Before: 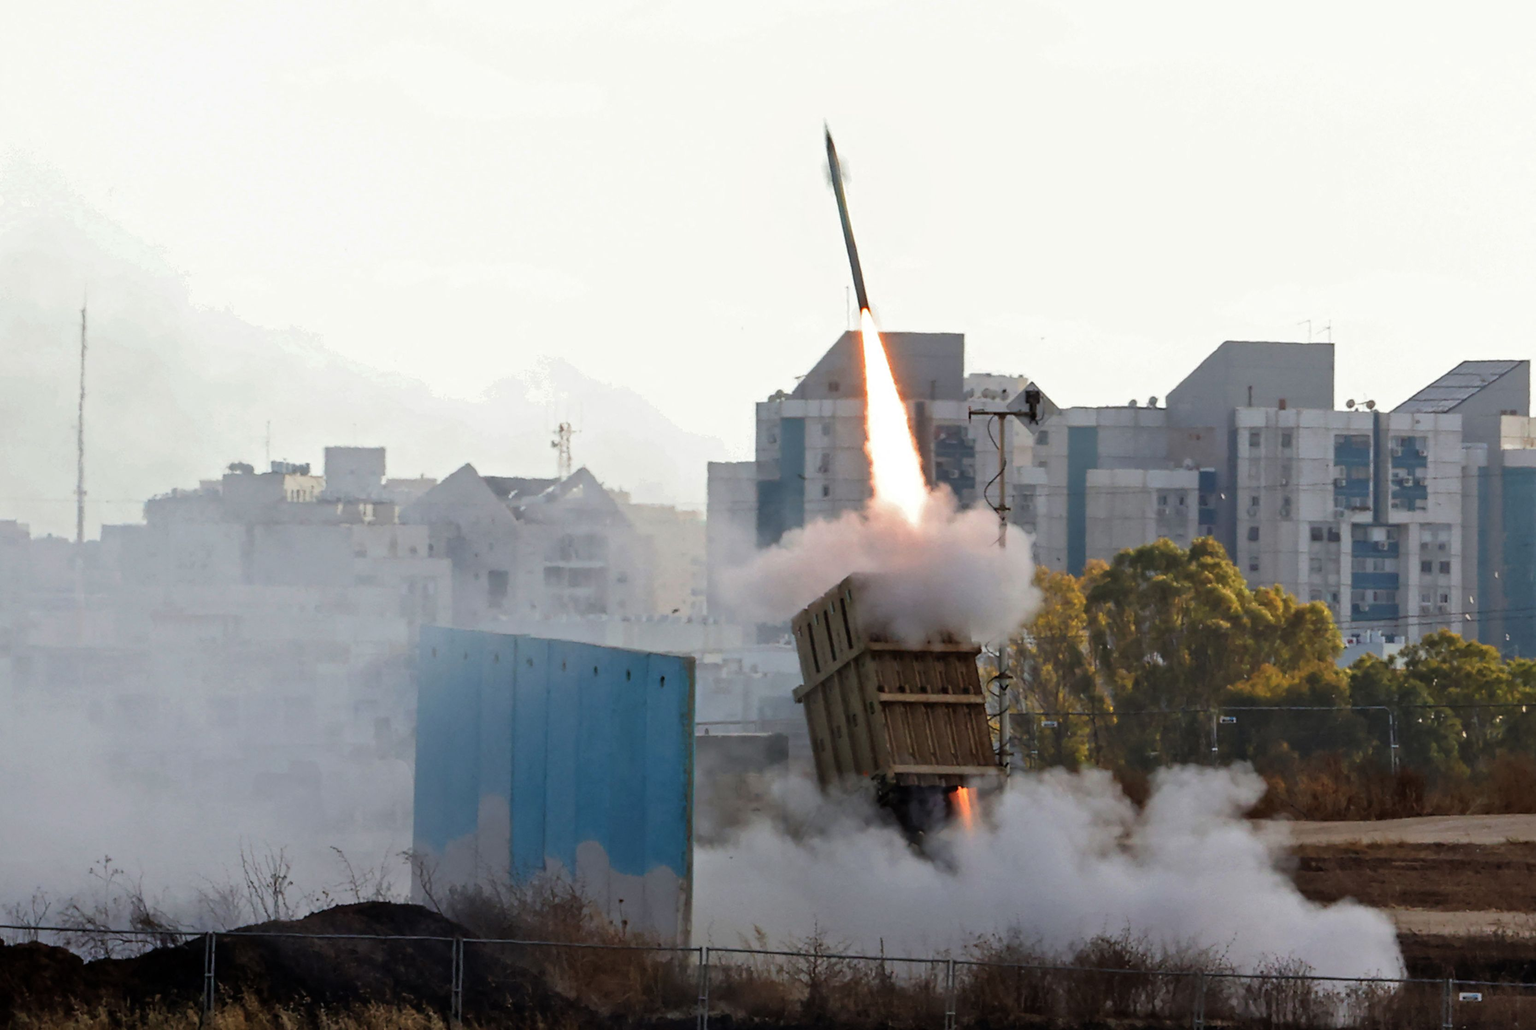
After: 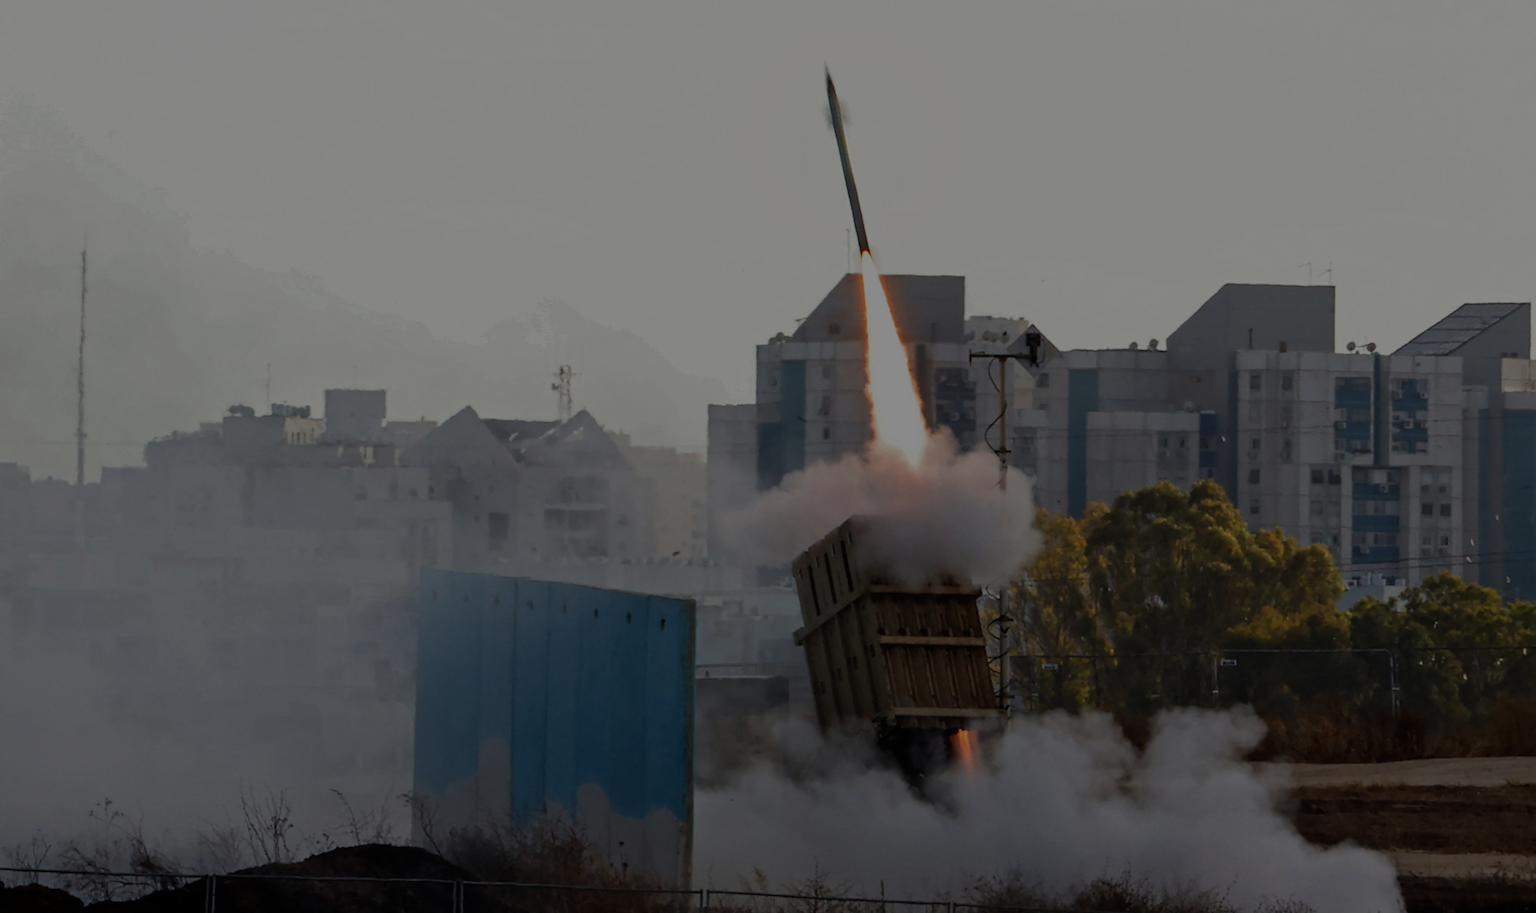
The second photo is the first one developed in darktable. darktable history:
exposure: exposure -1.979 EV, compensate highlight preservation false
crop and rotate: top 5.604%, bottom 5.639%
